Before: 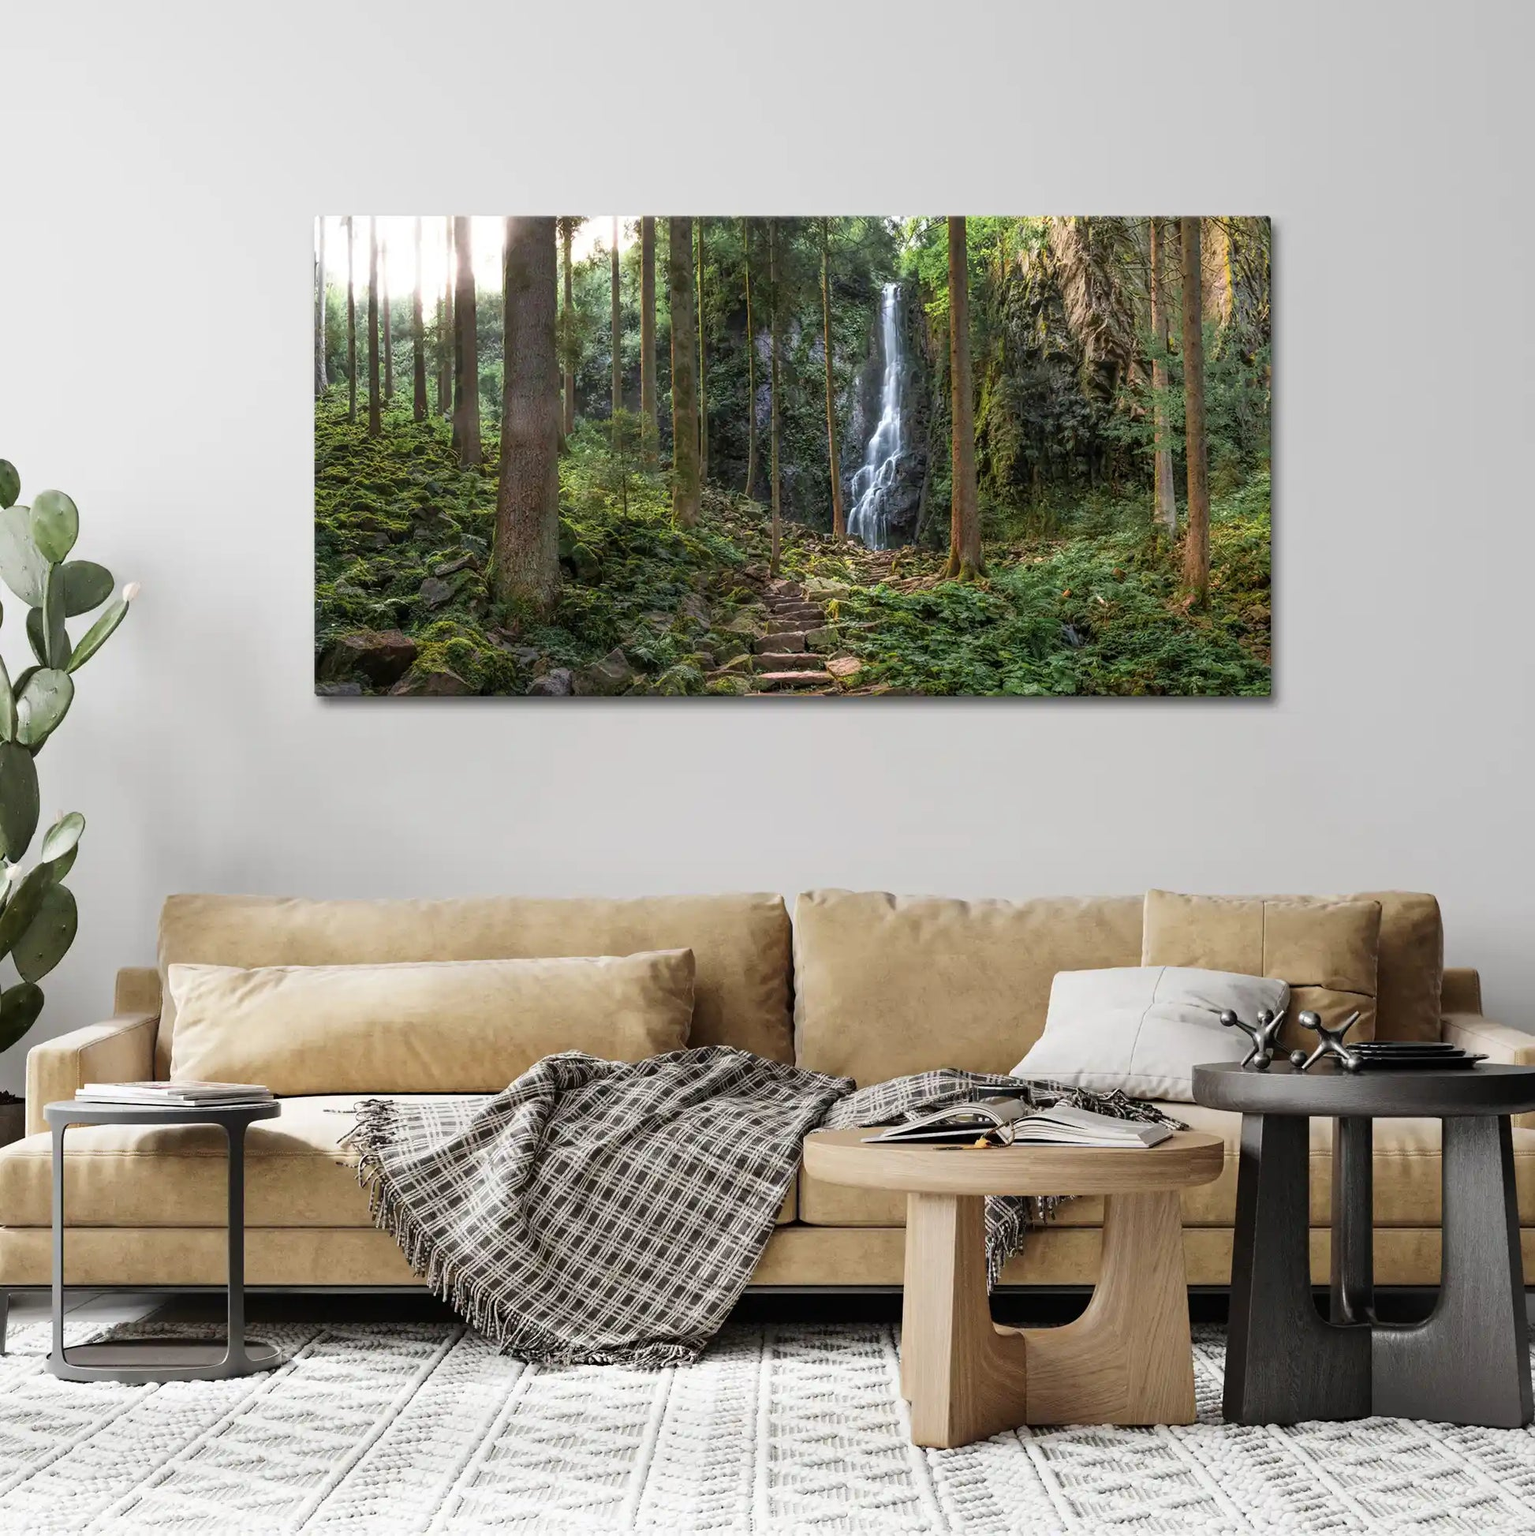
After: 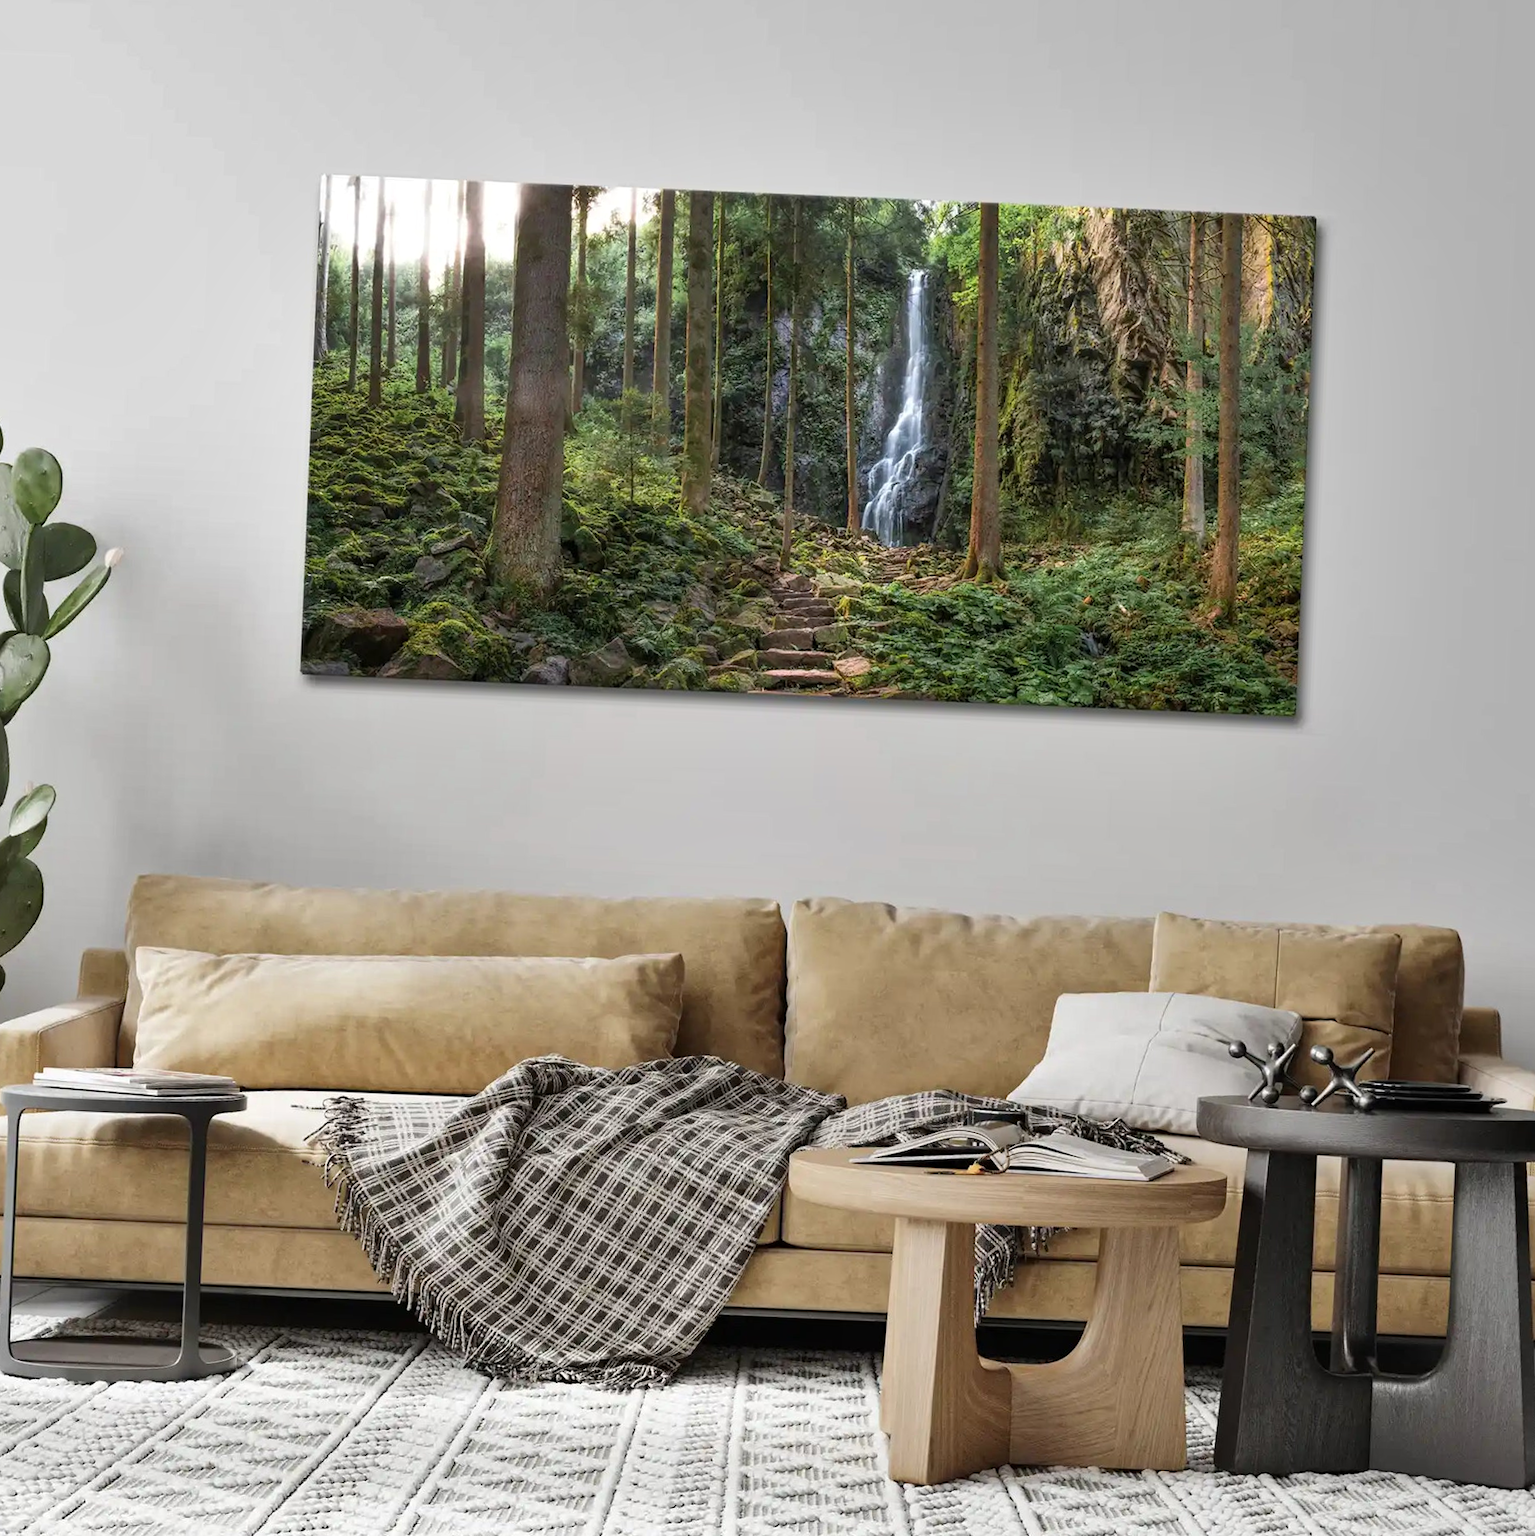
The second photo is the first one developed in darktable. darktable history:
shadows and highlights: soften with gaussian
crop and rotate: angle -2.42°
tone equalizer: edges refinement/feathering 500, mask exposure compensation -1.57 EV, preserve details no
